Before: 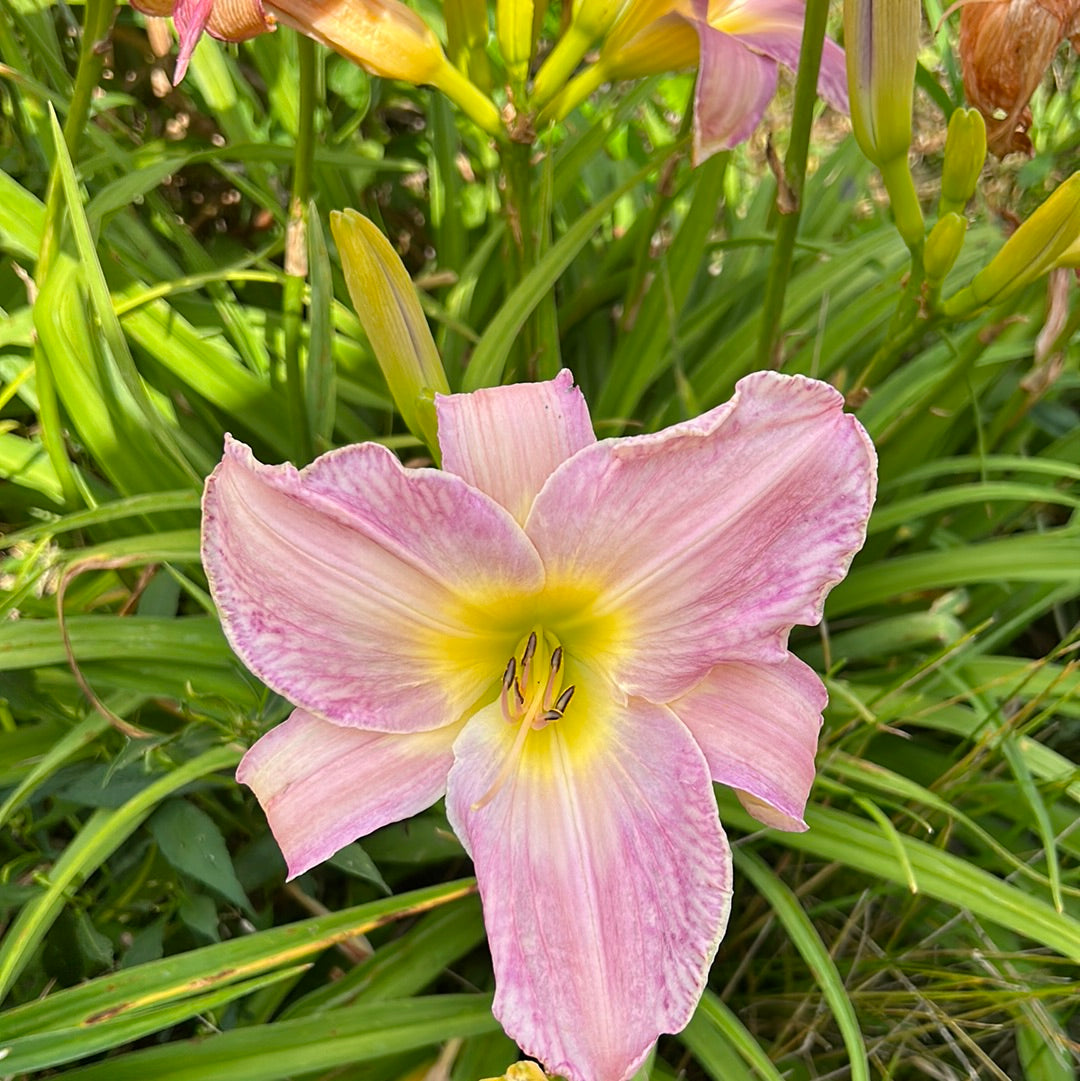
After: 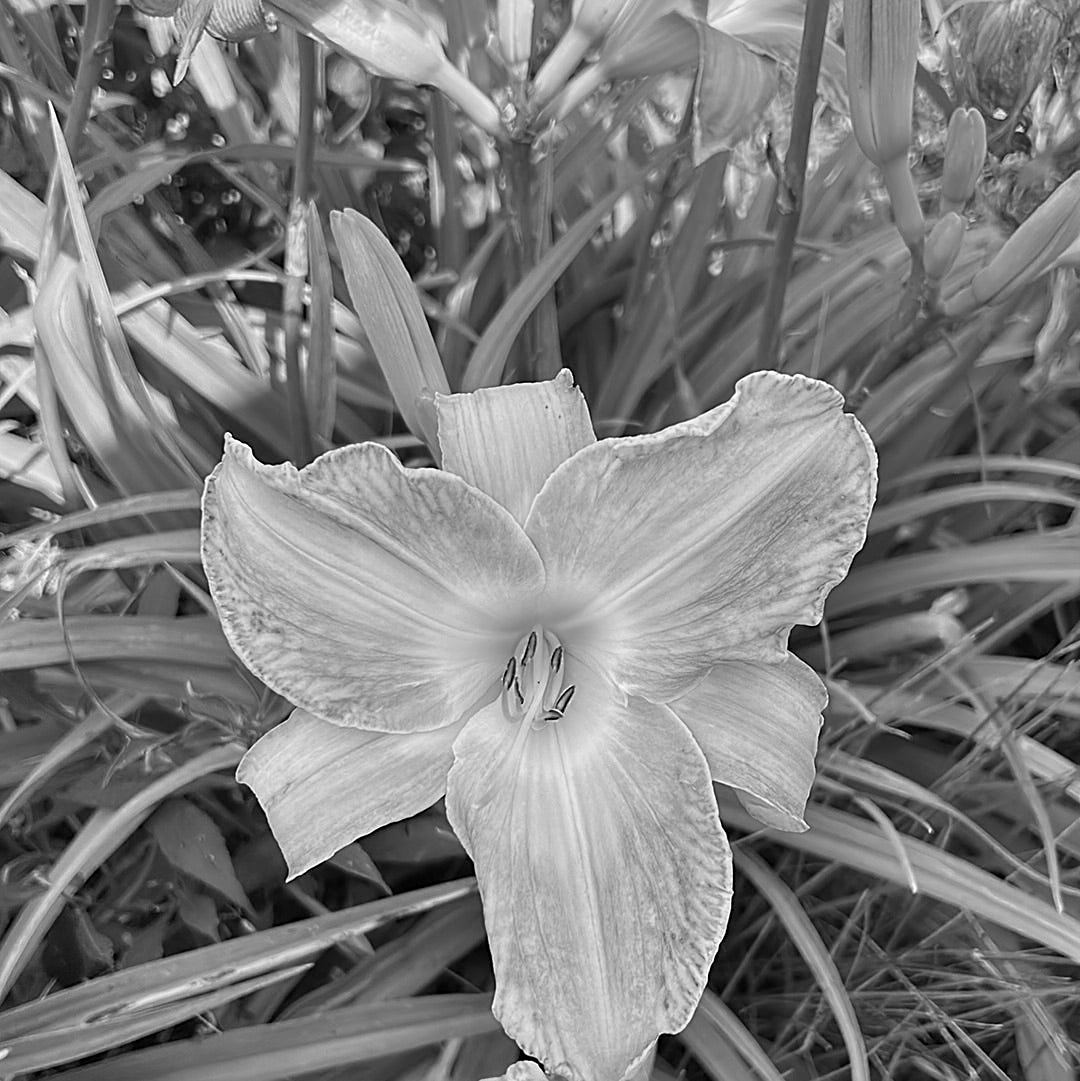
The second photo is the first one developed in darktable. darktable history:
monochrome: a 73.58, b 64.21
sharpen: on, module defaults
